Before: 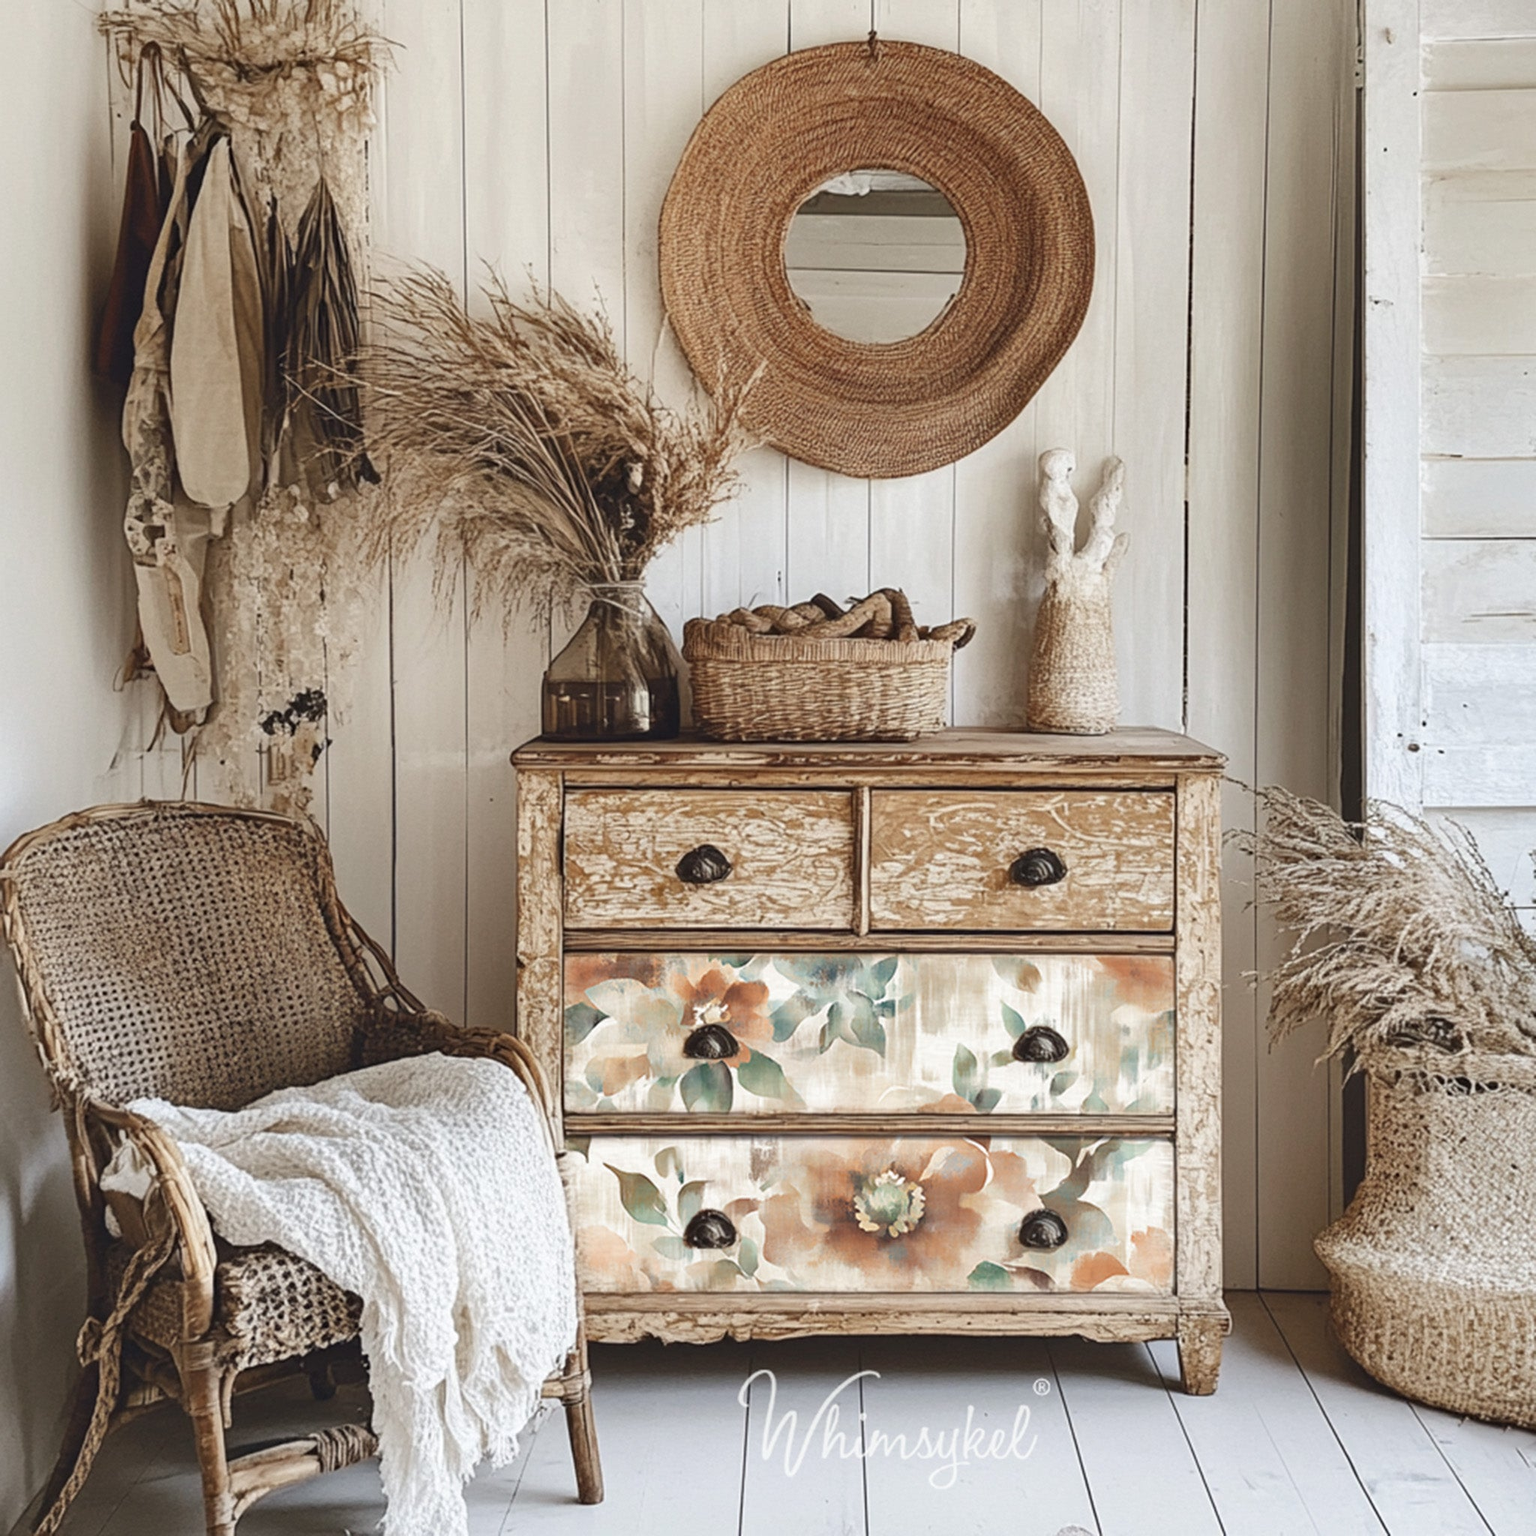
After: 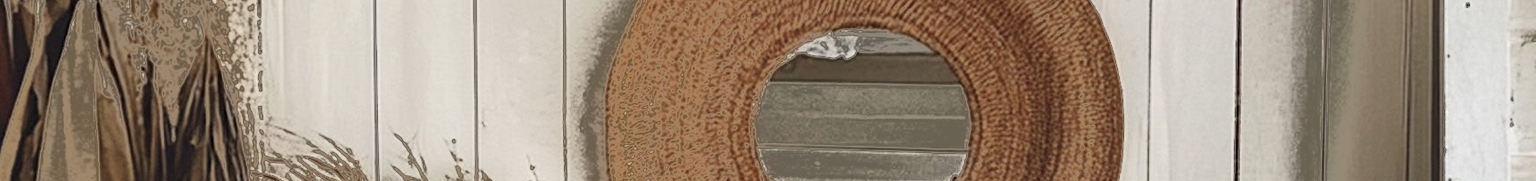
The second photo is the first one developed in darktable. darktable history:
crop and rotate: left 9.644%, top 9.491%, right 6.021%, bottom 80.509%
fill light: exposure -0.73 EV, center 0.69, width 2.2
